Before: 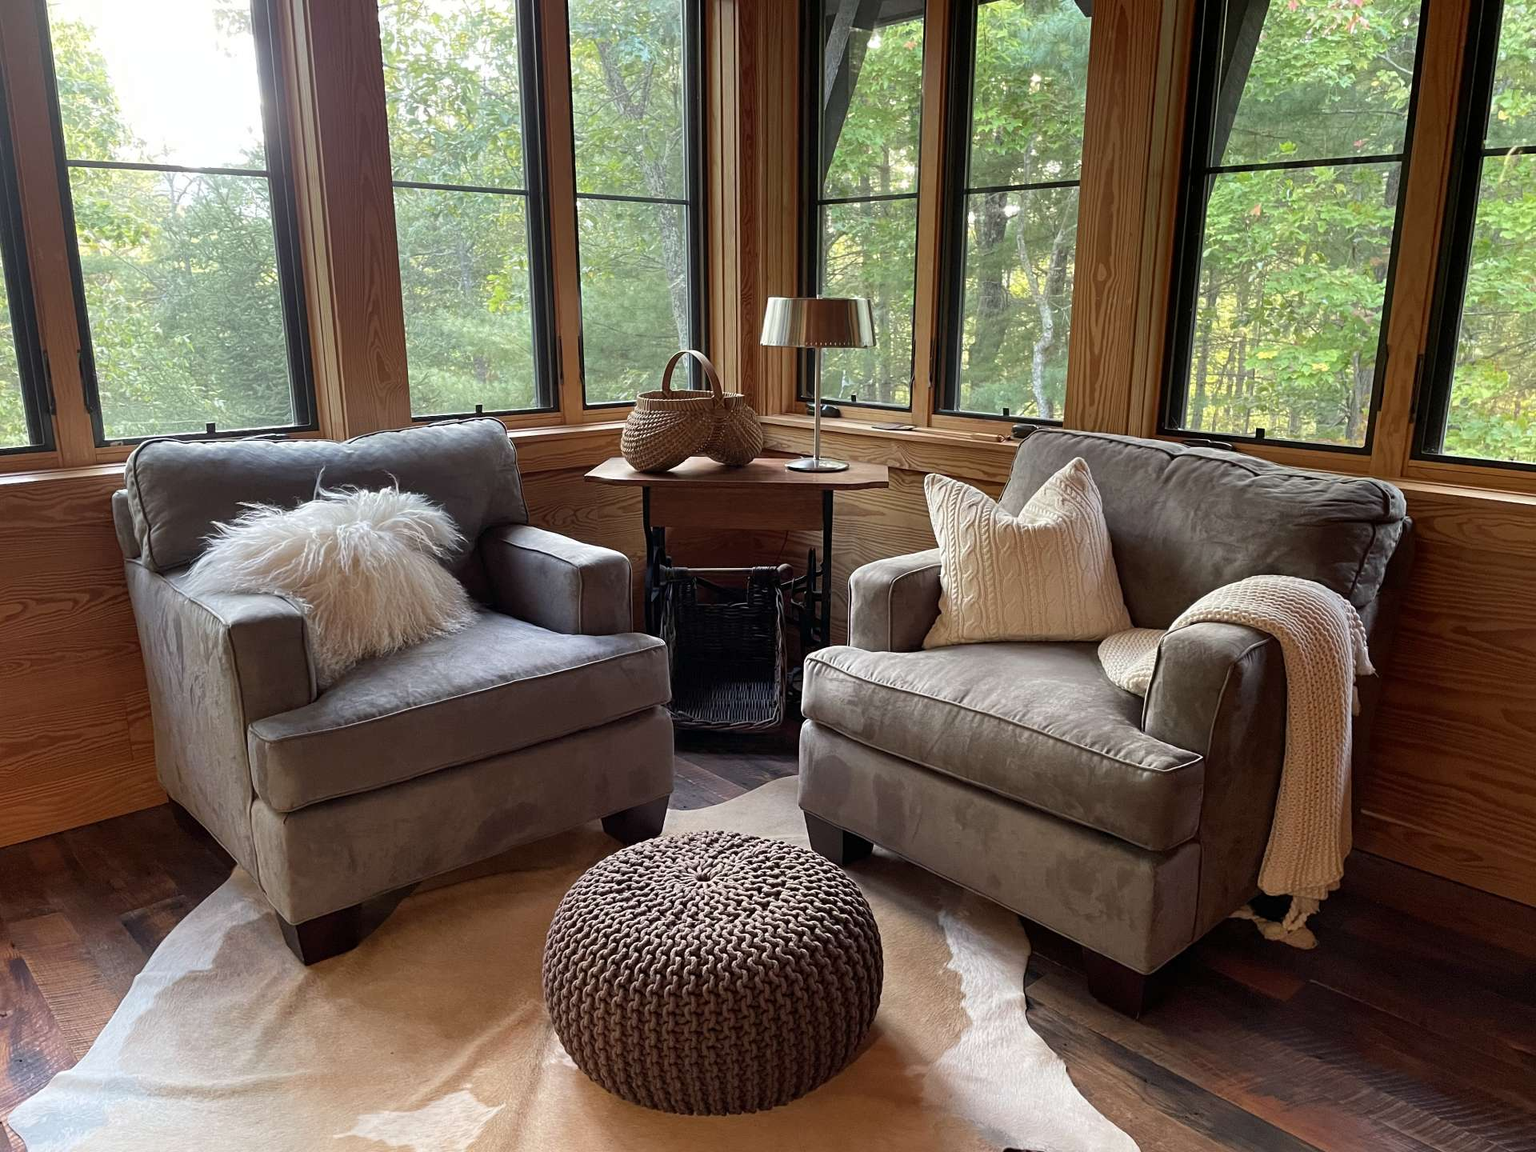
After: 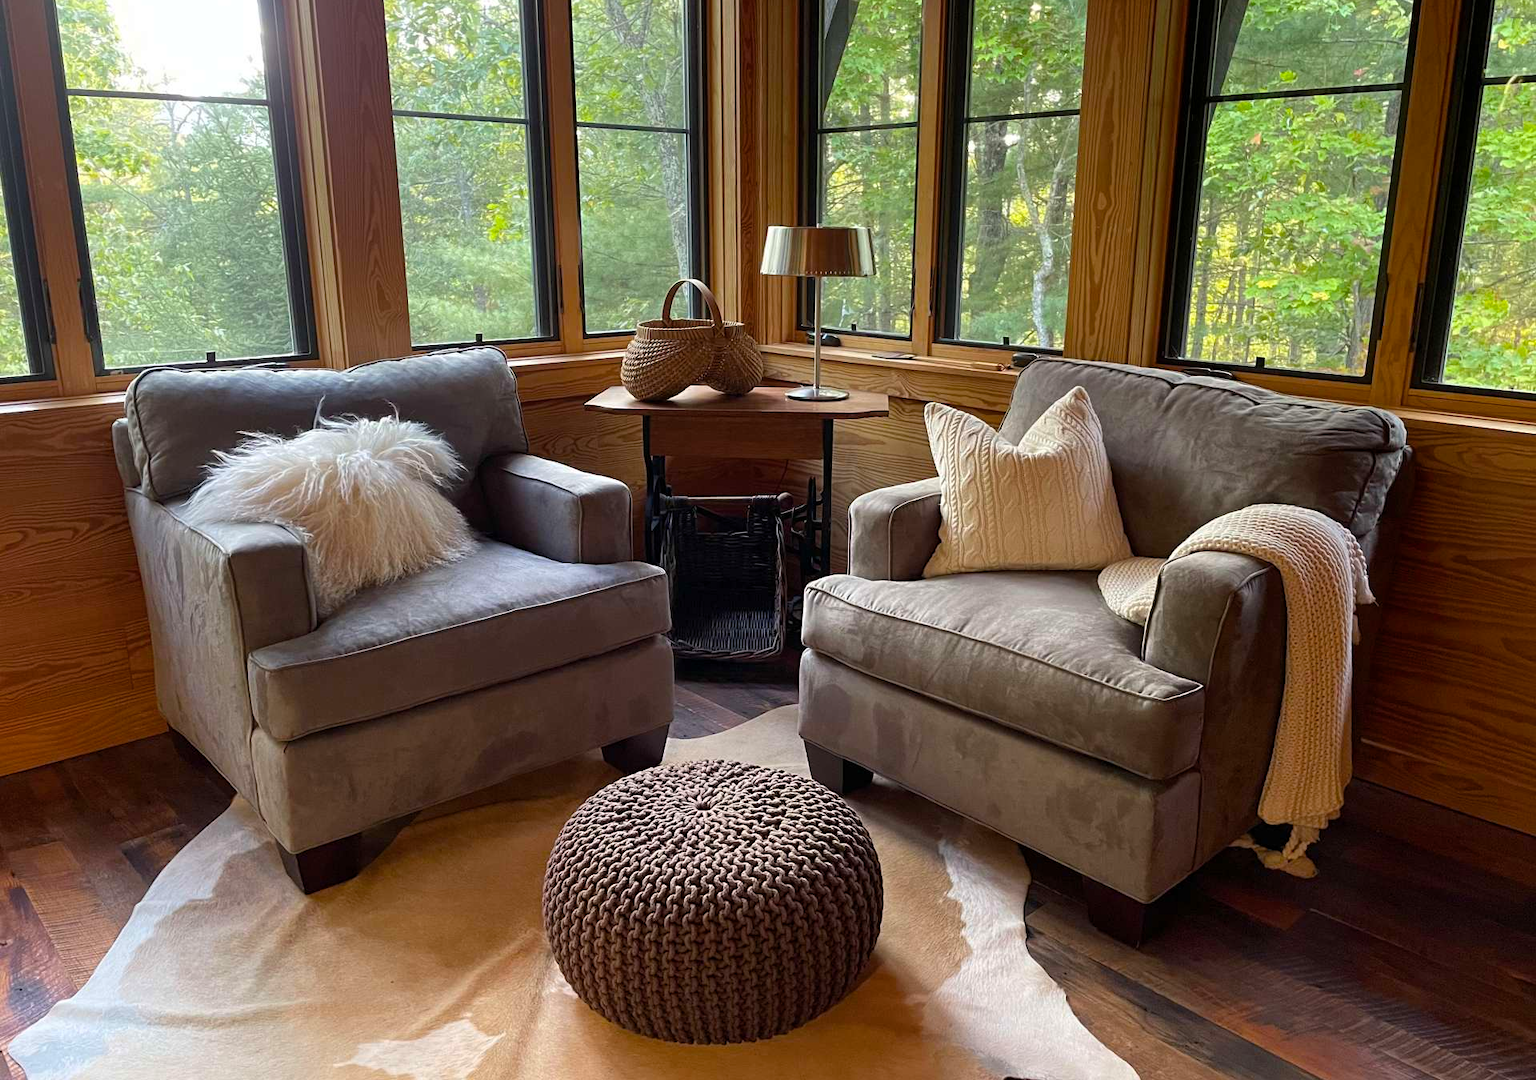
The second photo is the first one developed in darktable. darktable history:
crop and rotate: top 6.25%
tone equalizer: on, module defaults
color balance rgb: perceptual saturation grading › global saturation 25%, global vibrance 20%
